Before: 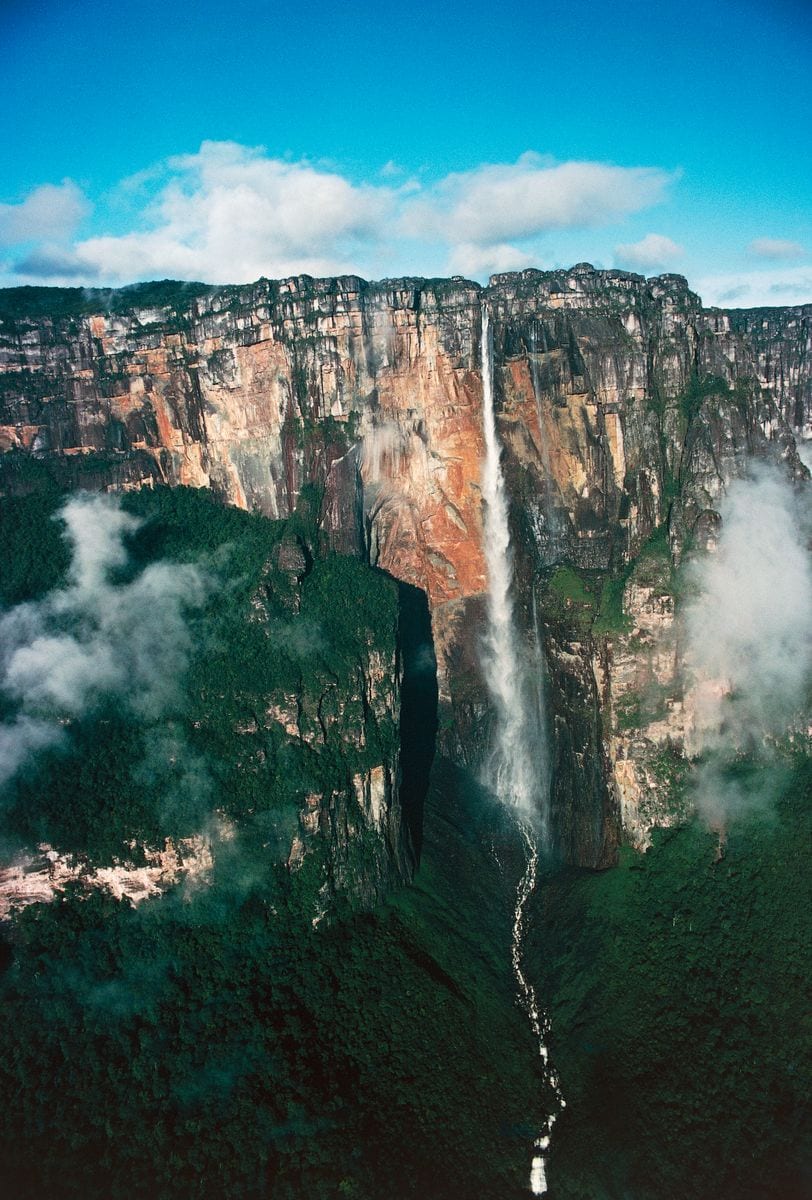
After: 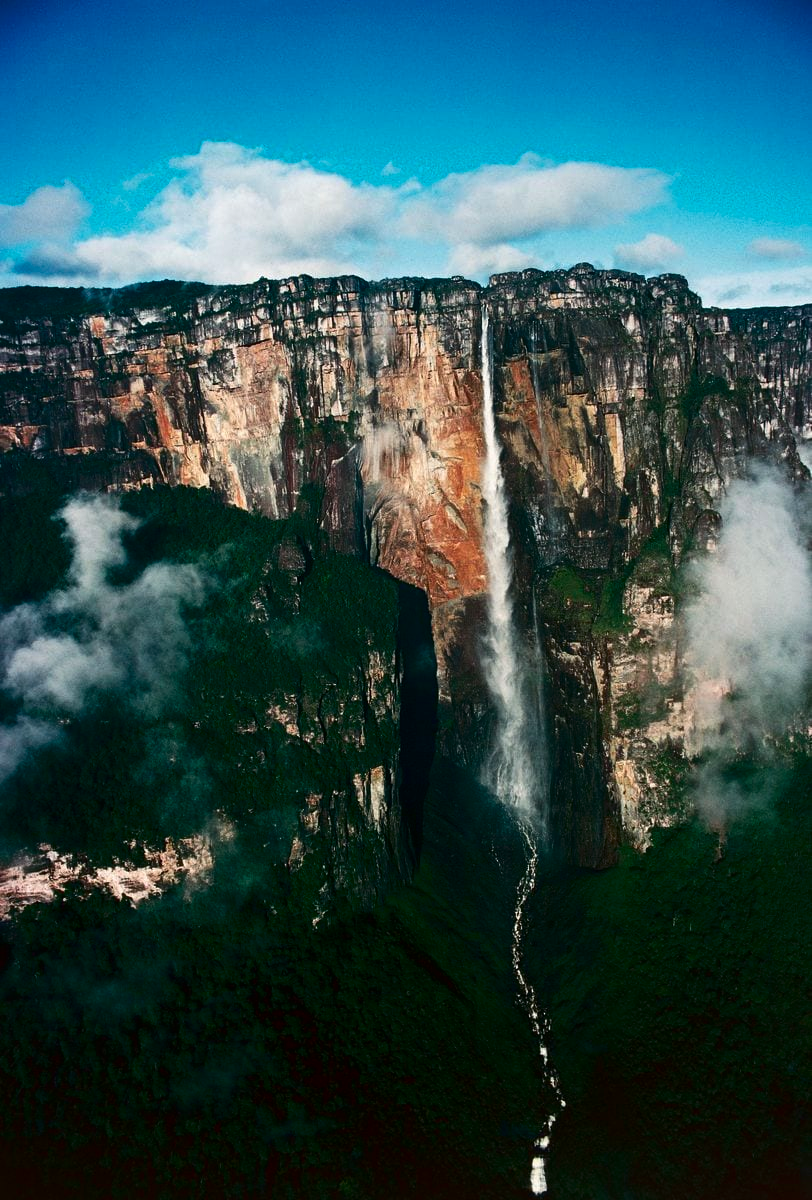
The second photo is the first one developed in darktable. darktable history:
contrast brightness saturation: contrast 0.131, brightness -0.228, saturation 0.14
